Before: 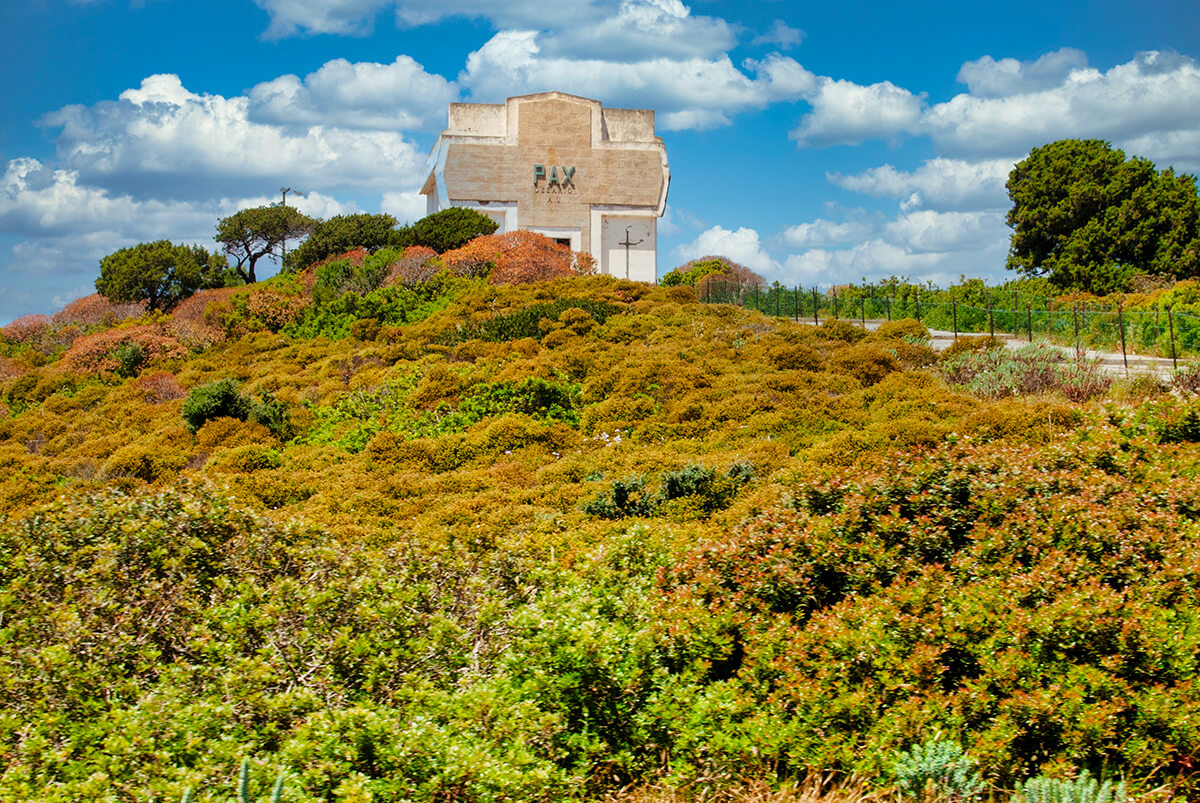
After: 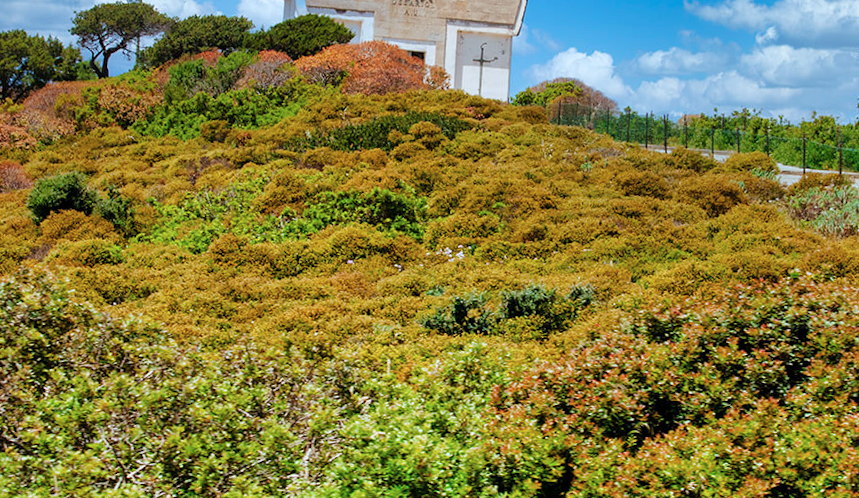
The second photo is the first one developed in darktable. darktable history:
color calibration: x 0.37, y 0.382, temperature 4313.32 K
crop and rotate: angle -3.37°, left 9.79%, top 20.73%, right 12.42%, bottom 11.82%
